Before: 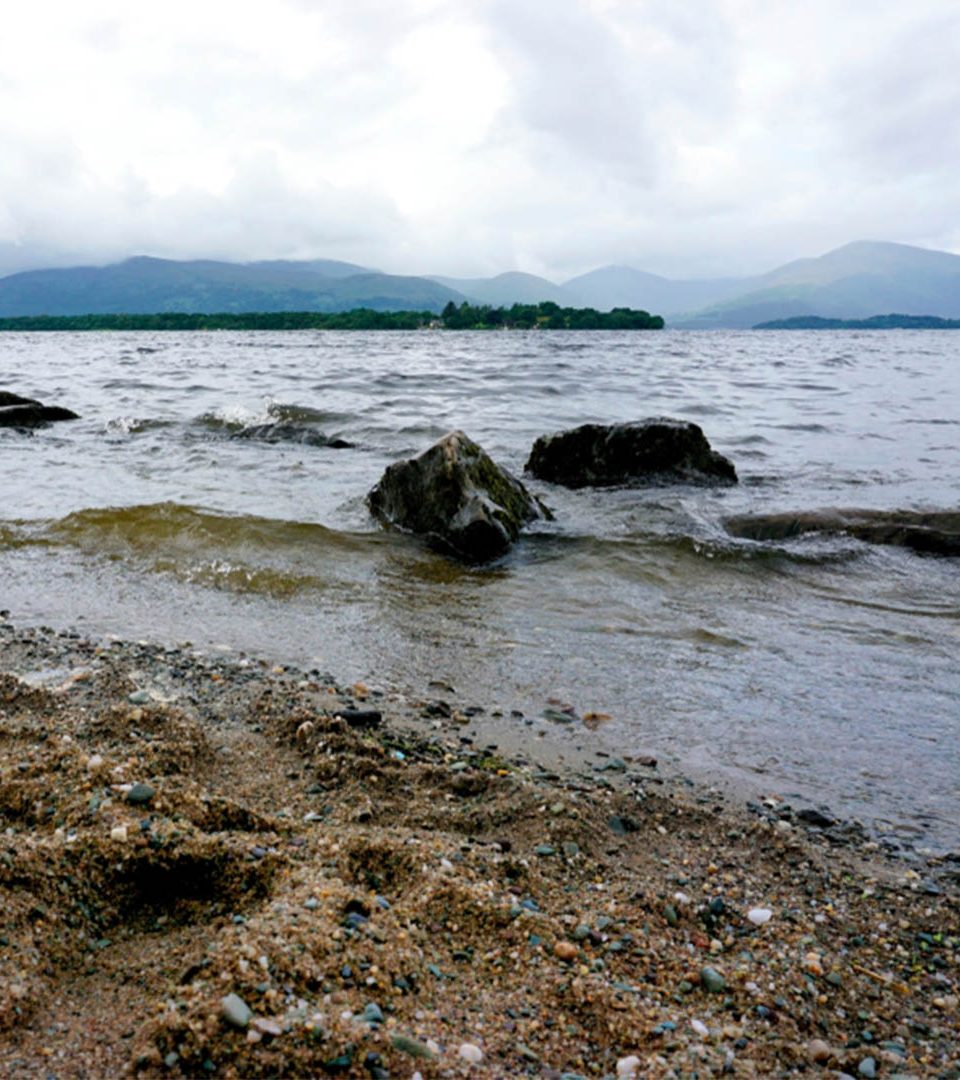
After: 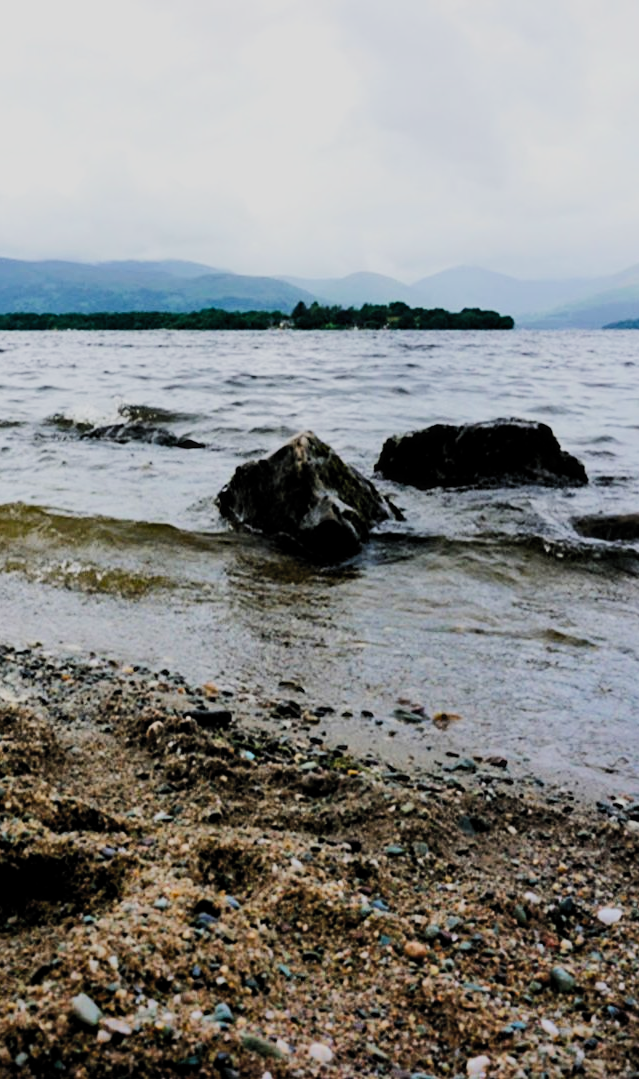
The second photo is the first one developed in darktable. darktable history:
tone equalizer: -8 EV -0.763 EV, -7 EV -0.691 EV, -6 EV -0.569 EV, -5 EV -0.371 EV, -3 EV 0.366 EV, -2 EV 0.6 EV, -1 EV 0.69 EV, +0 EV 0.738 EV, edges refinement/feathering 500, mask exposure compensation -1.57 EV, preserve details no
crop and rotate: left 15.643%, right 17.769%
filmic rgb: black relative exposure -7.18 EV, white relative exposure 5.39 EV, hardness 3.02, color science v5 (2021), contrast in shadows safe, contrast in highlights safe
haze removal: strength 0.299, distance 0.249
